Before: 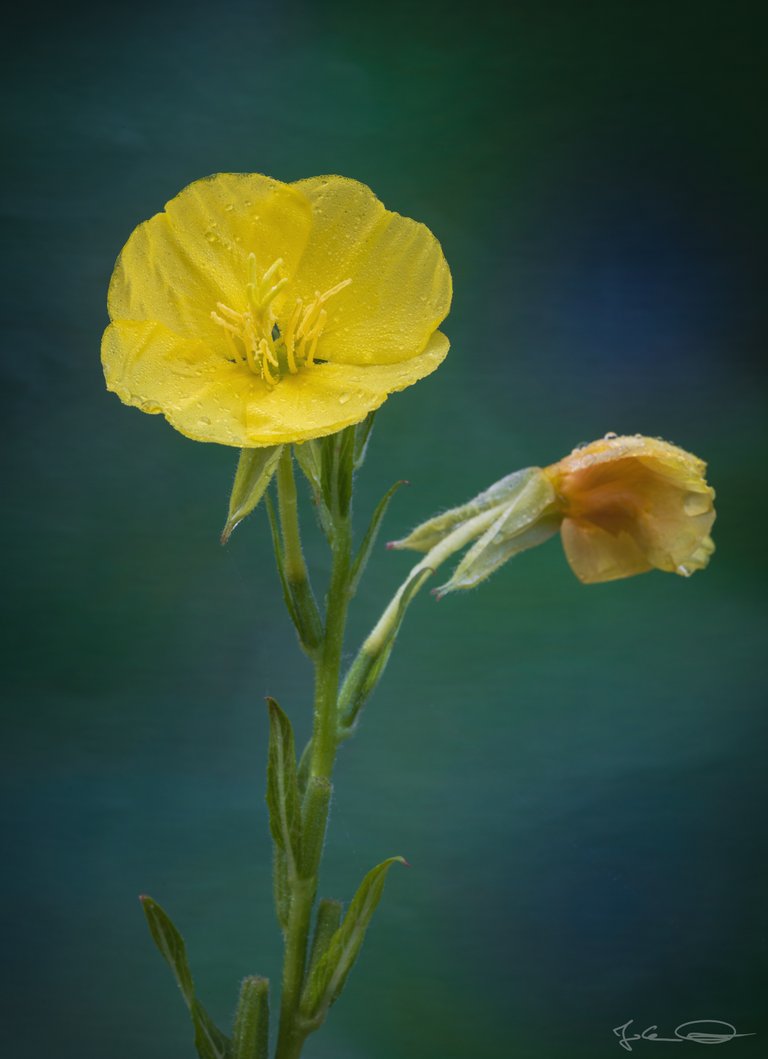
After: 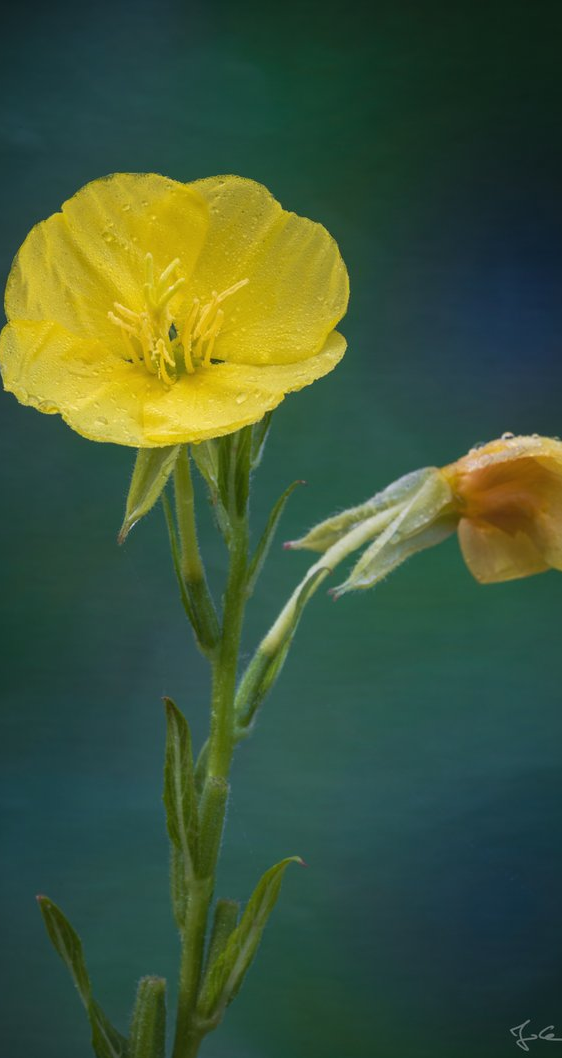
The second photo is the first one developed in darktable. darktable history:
crop: left 13.443%, right 13.31%
tone equalizer: on, module defaults
